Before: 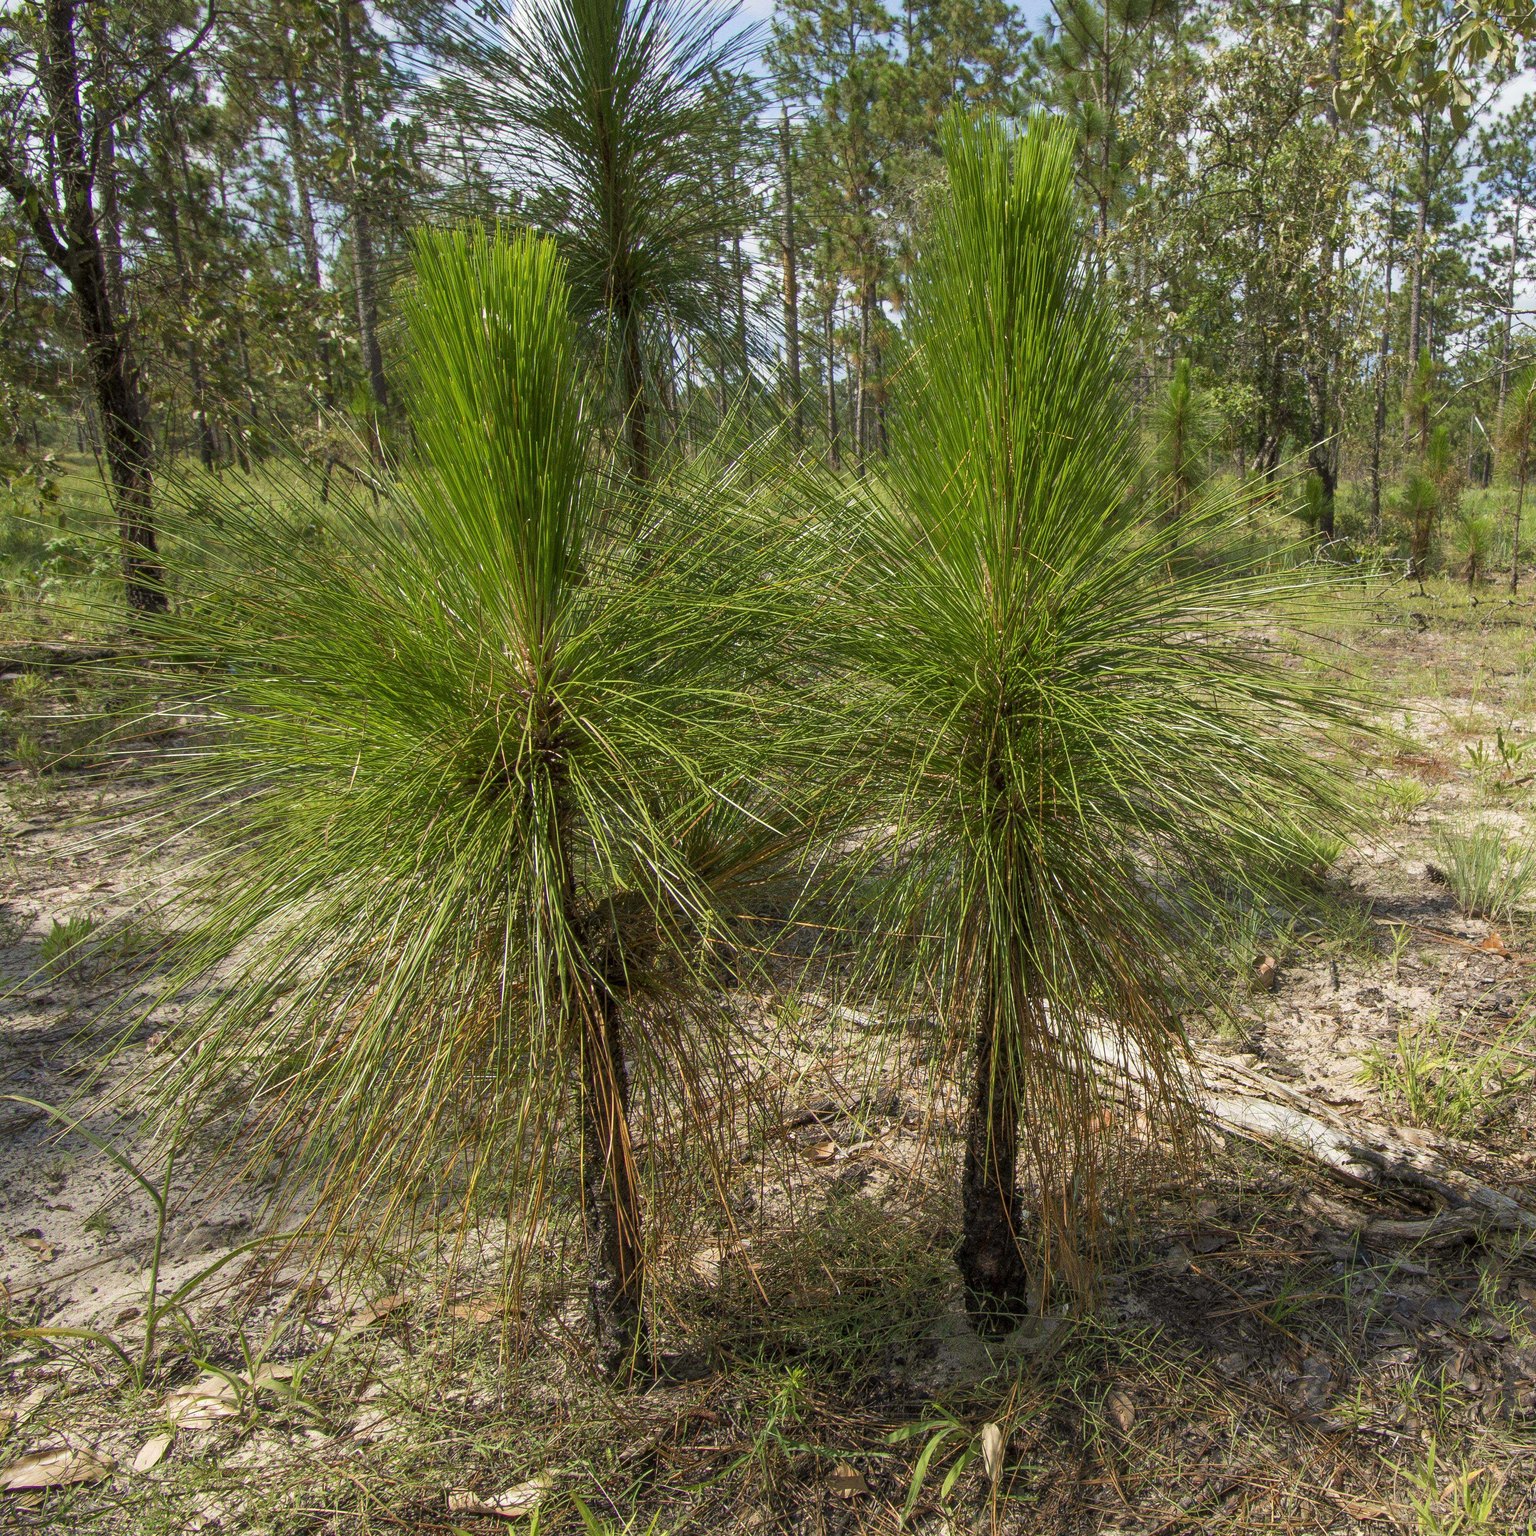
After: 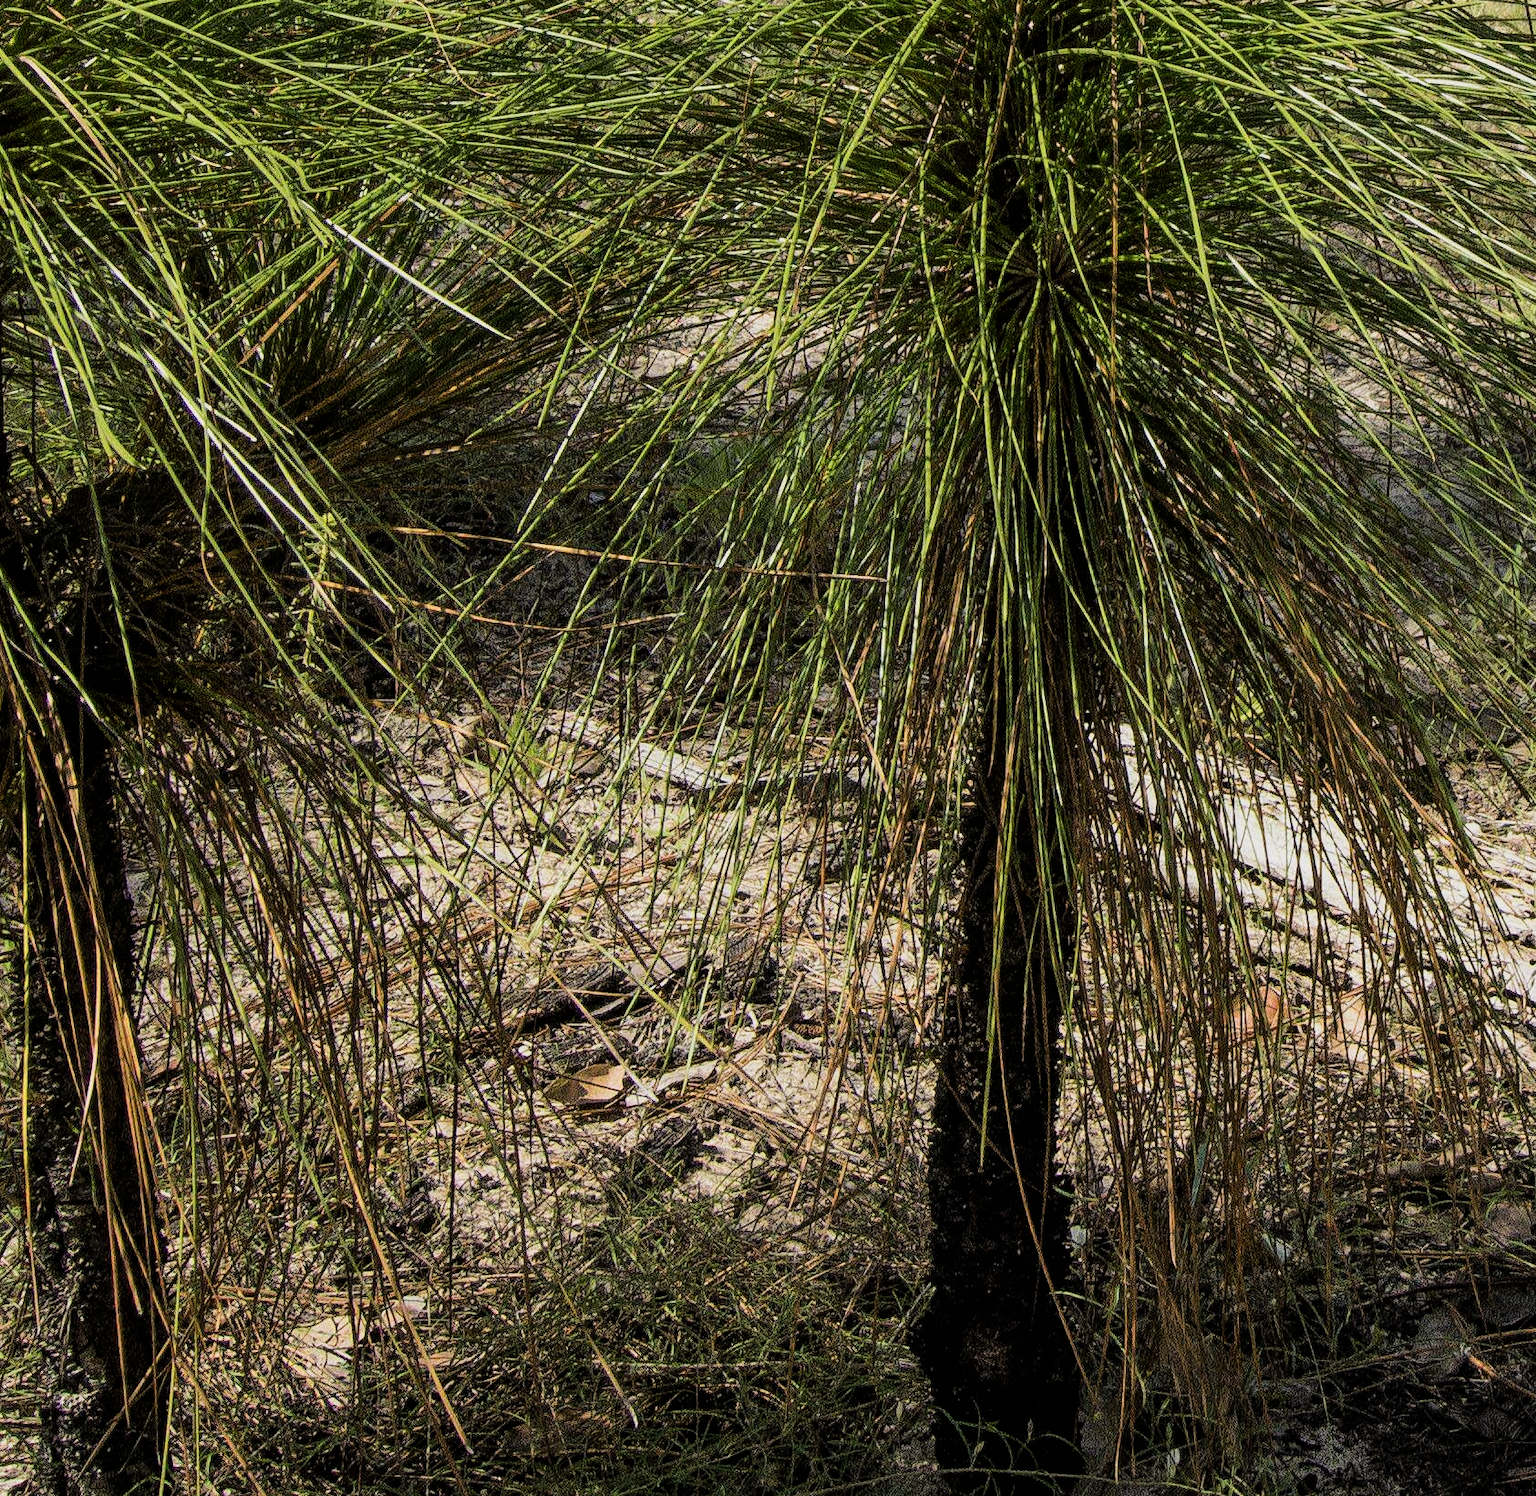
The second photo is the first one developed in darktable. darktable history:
crop: left 37.221%, top 45.169%, right 20.63%, bottom 13.777%
filmic rgb: black relative exposure -5 EV, white relative exposure 3.5 EV, hardness 3.19, contrast 1.3, highlights saturation mix -50%
